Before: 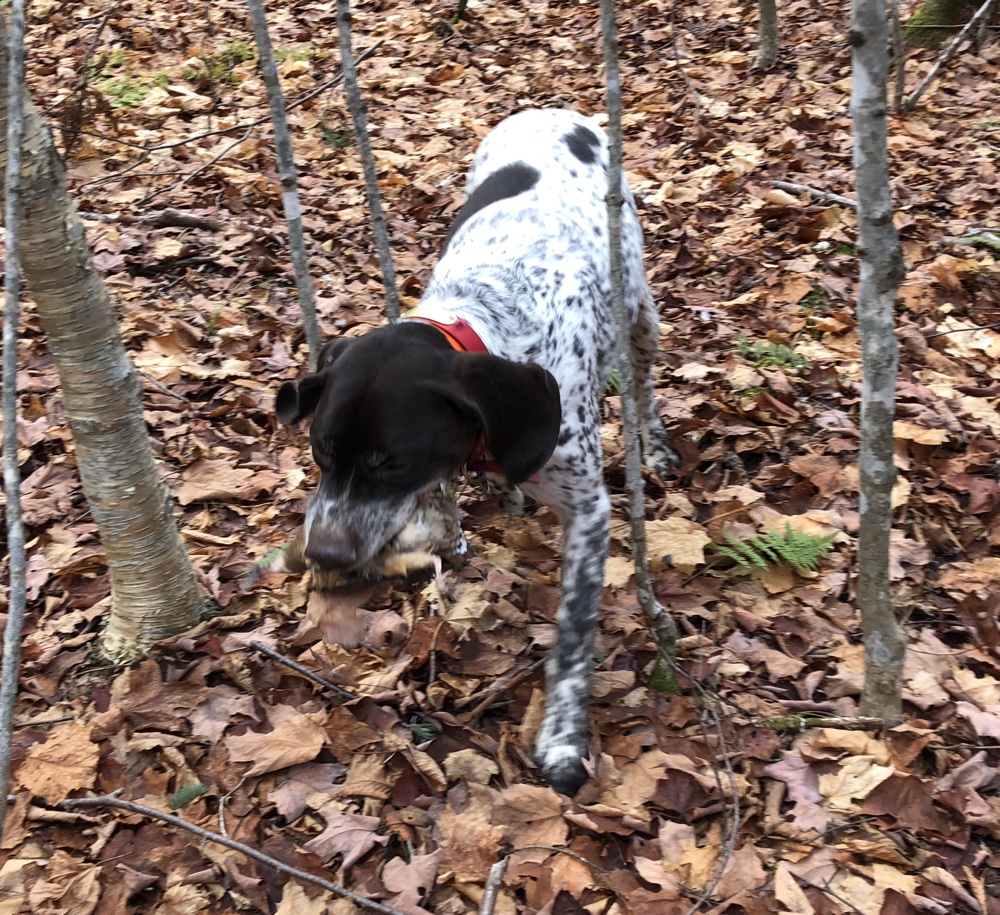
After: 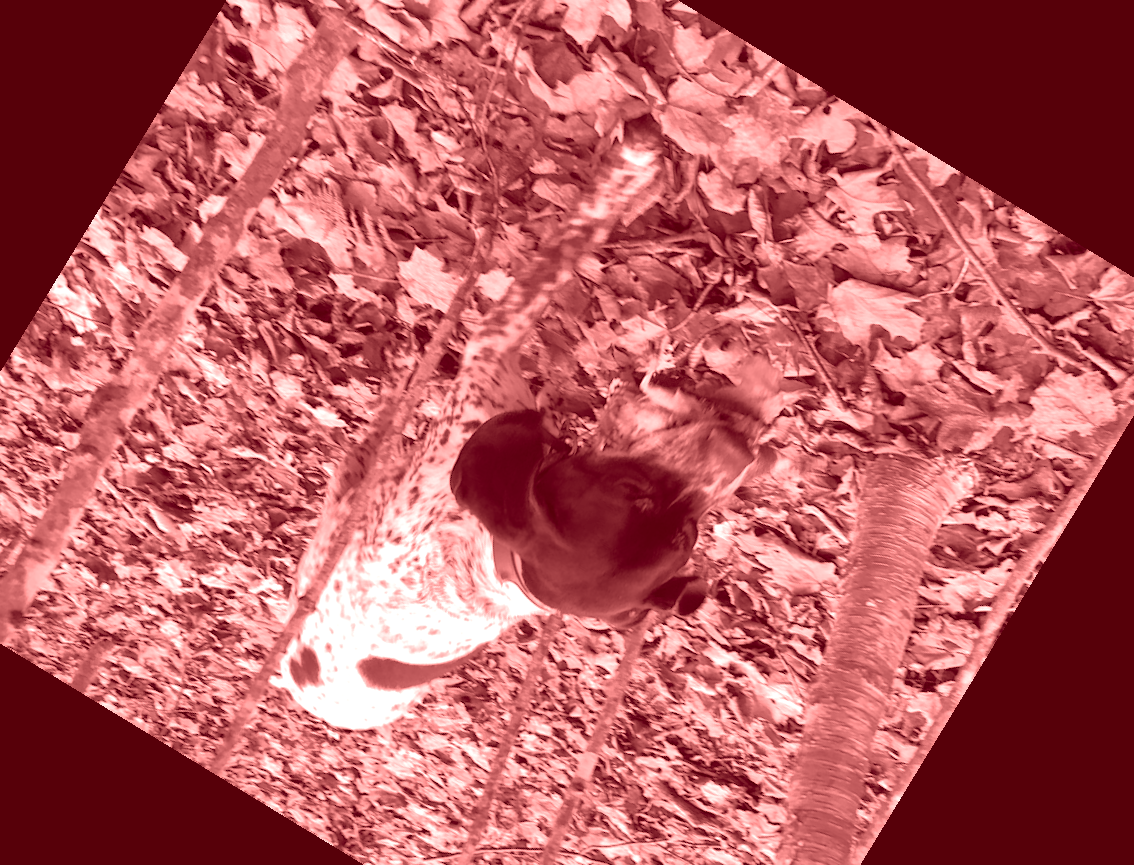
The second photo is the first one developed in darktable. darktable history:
crop and rotate: angle 148.68°, left 9.111%, top 15.603%, right 4.588%, bottom 17.041%
rotate and perspective: rotation -0.45°, automatic cropping original format, crop left 0.008, crop right 0.992, crop top 0.012, crop bottom 0.988
colorize: saturation 60%, source mix 100%
shadows and highlights: on, module defaults
